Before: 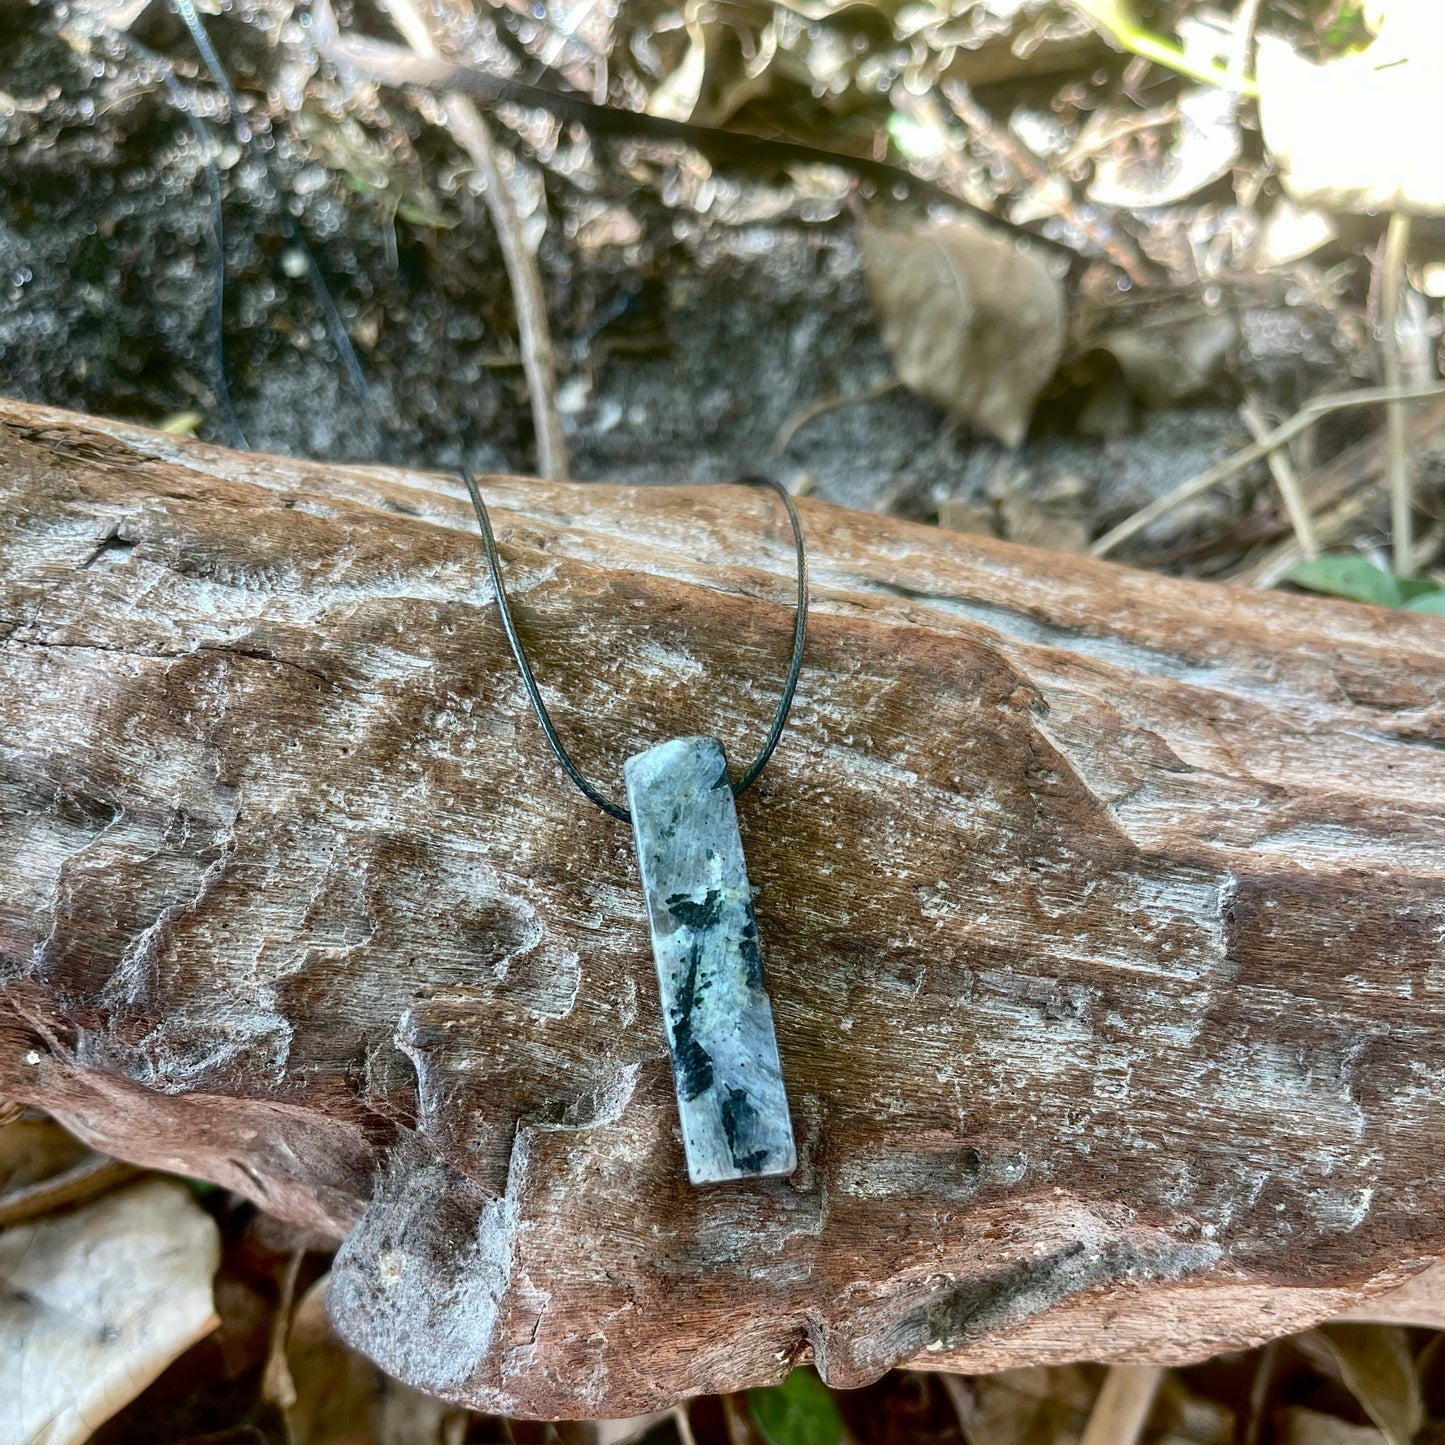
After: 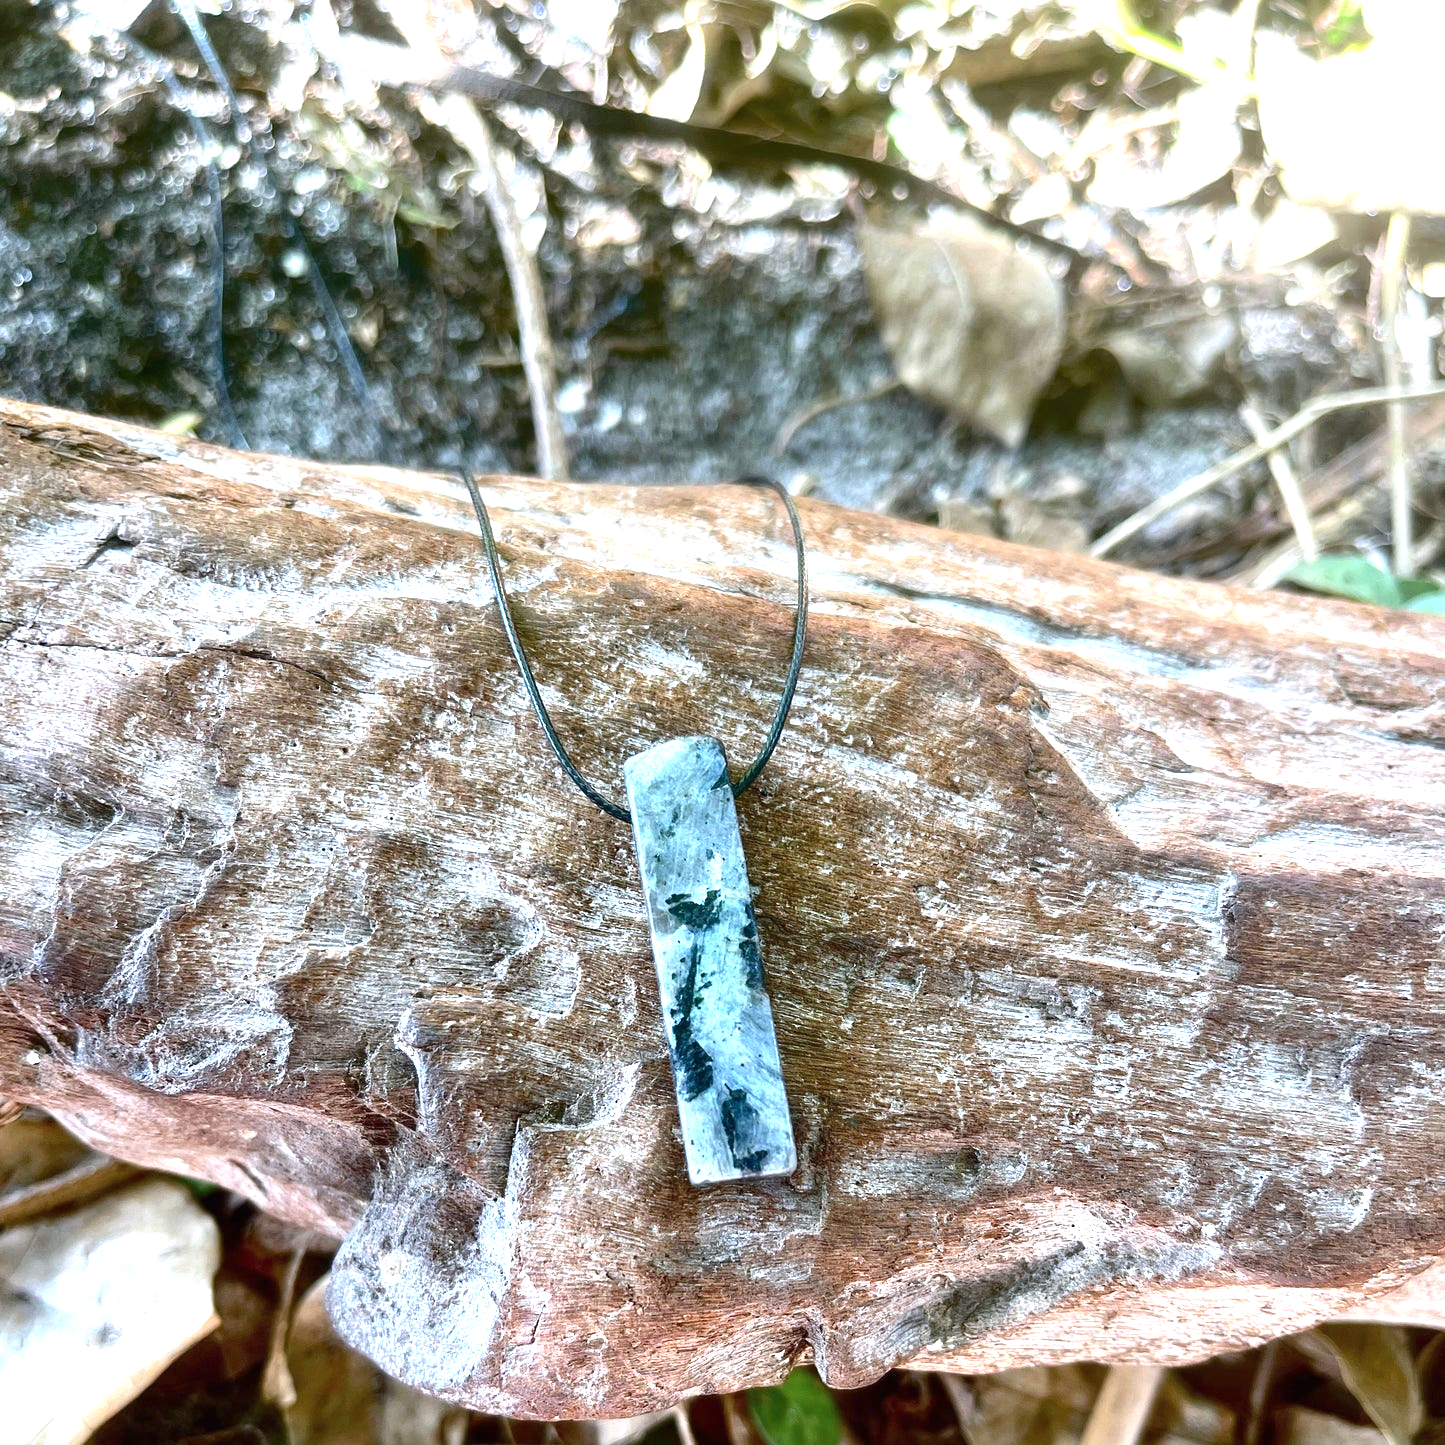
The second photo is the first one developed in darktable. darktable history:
exposure: black level correction 0, exposure 1 EV, compensate exposure bias true, compensate highlight preservation false
color calibration: illuminant as shot in camera, x 0.358, y 0.373, temperature 4628.91 K
